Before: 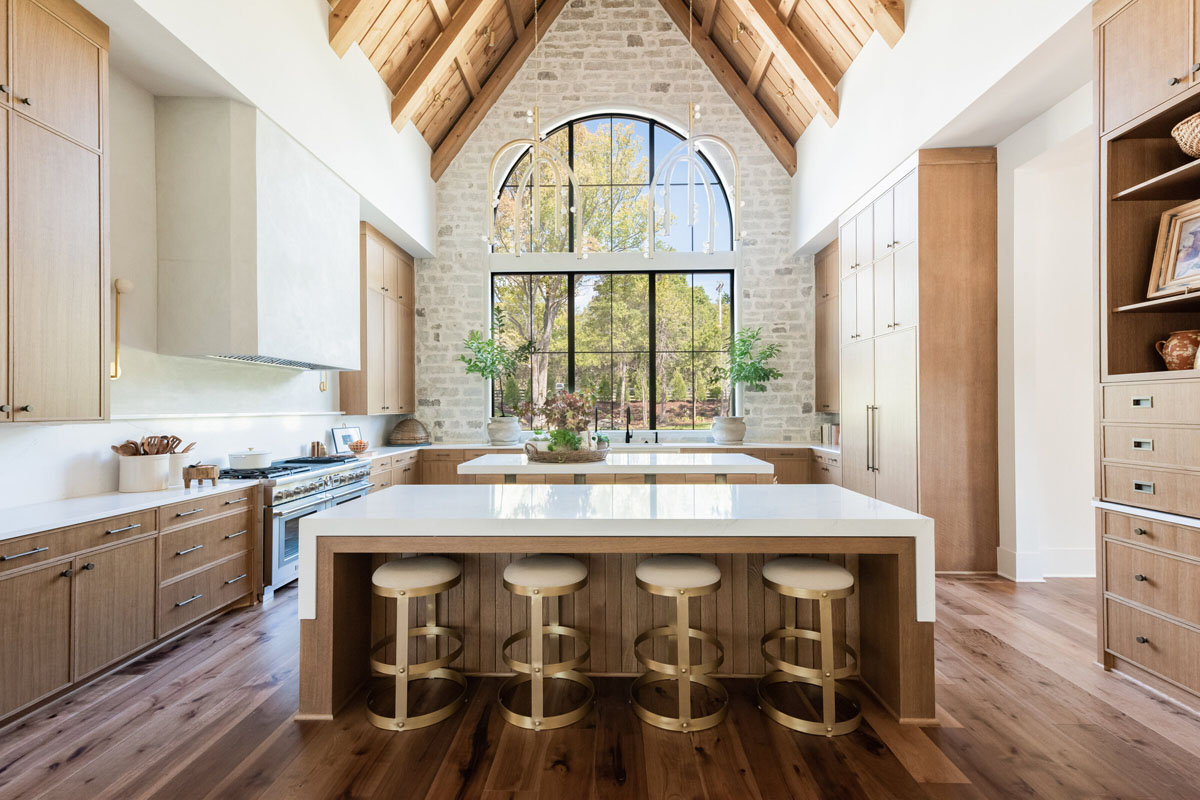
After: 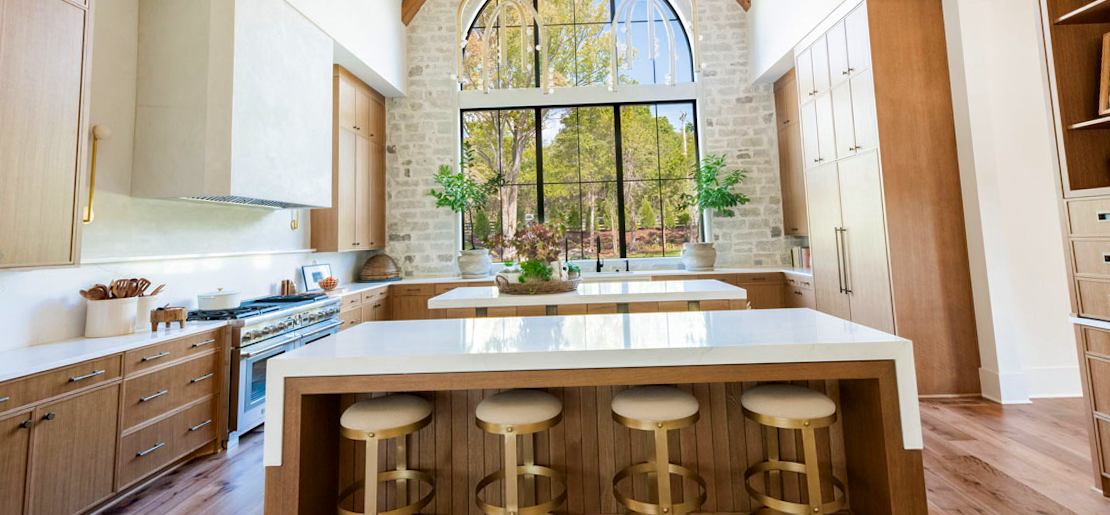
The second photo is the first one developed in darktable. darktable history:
contrast equalizer: octaves 7, y [[0.6 ×6], [0.55 ×6], [0 ×6], [0 ×6], [0 ×6]], mix 0.15
crop: top 16.727%, bottom 16.727%
rotate and perspective: rotation -1.68°, lens shift (vertical) -0.146, crop left 0.049, crop right 0.912, crop top 0.032, crop bottom 0.96
color zones: curves: ch0 [(0, 0.425) (0.143, 0.422) (0.286, 0.42) (0.429, 0.419) (0.571, 0.419) (0.714, 0.42) (0.857, 0.422) (1, 0.425)]; ch1 [(0, 0.666) (0.143, 0.669) (0.286, 0.671) (0.429, 0.67) (0.571, 0.67) (0.714, 0.67) (0.857, 0.67) (1, 0.666)]
tone equalizer: -8 EV -0.55 EV
